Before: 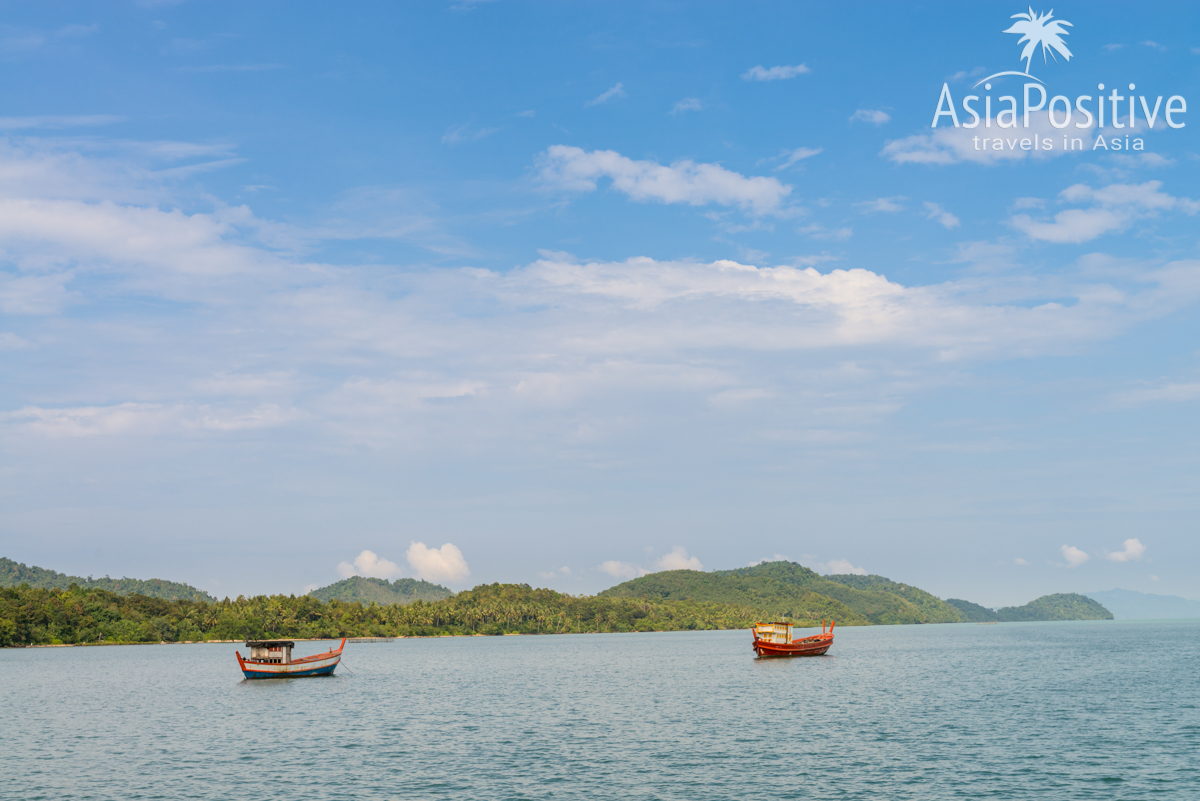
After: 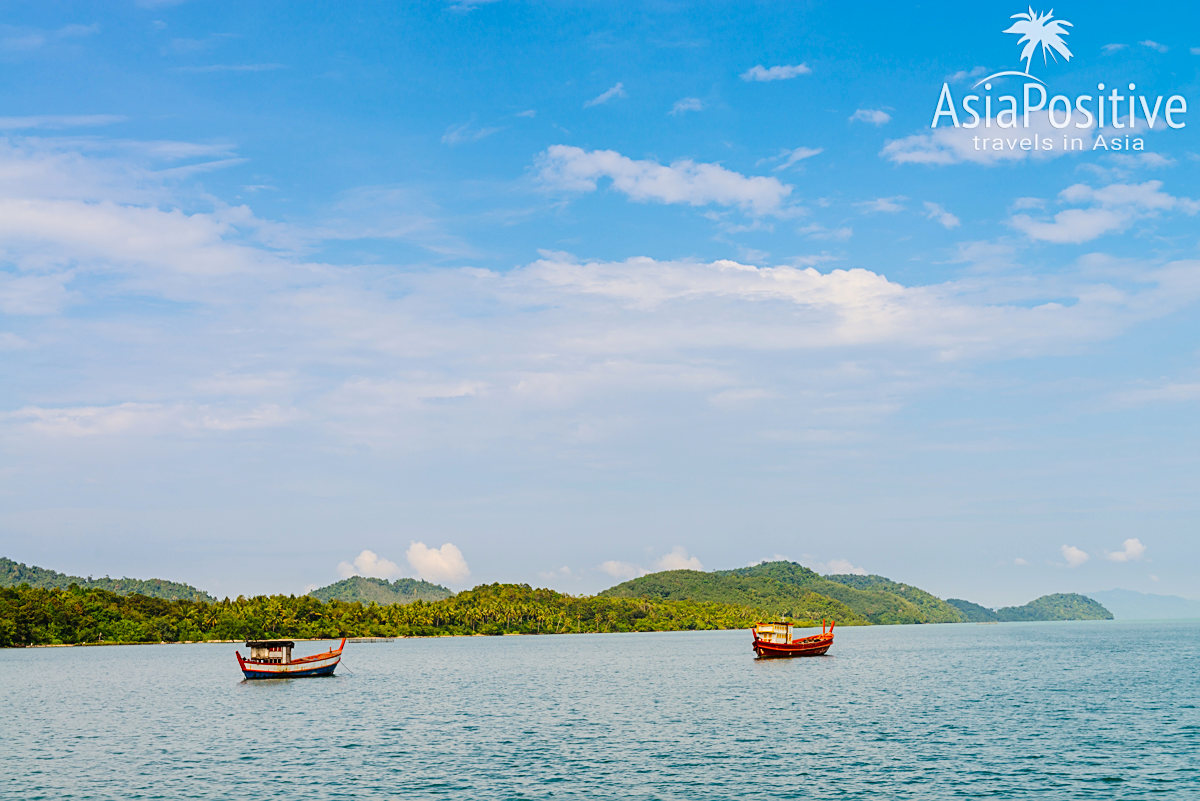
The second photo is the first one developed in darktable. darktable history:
tone curve: curves: ch0 [(0, 0) (0.003, 0.007) (0.011, 0.009) (0.025, 0.014) (0.044, 0.022) (0.069, 0.029) (0.1, 0.037) (0.136, 0.052) (0.177, 0.083) (0.224, 0.121) (0.277, 0.177) (0.335, 0.258) (0.399, 0.351) (0.468, 0.454) (0.543, 0.557) (0.623, 0.654) (0.709, 0.744) (0.801, 0.825) (0.898, 0.909) (1, 1)], preserve colors none
color balance rgb: shadows lift › luminance 0.912%, shadows lift › chroma 0.42%, shadows lift › hue 18.77°, perceptual saturation grading › global saturation 25.031%
sharpen: on, module defaults
